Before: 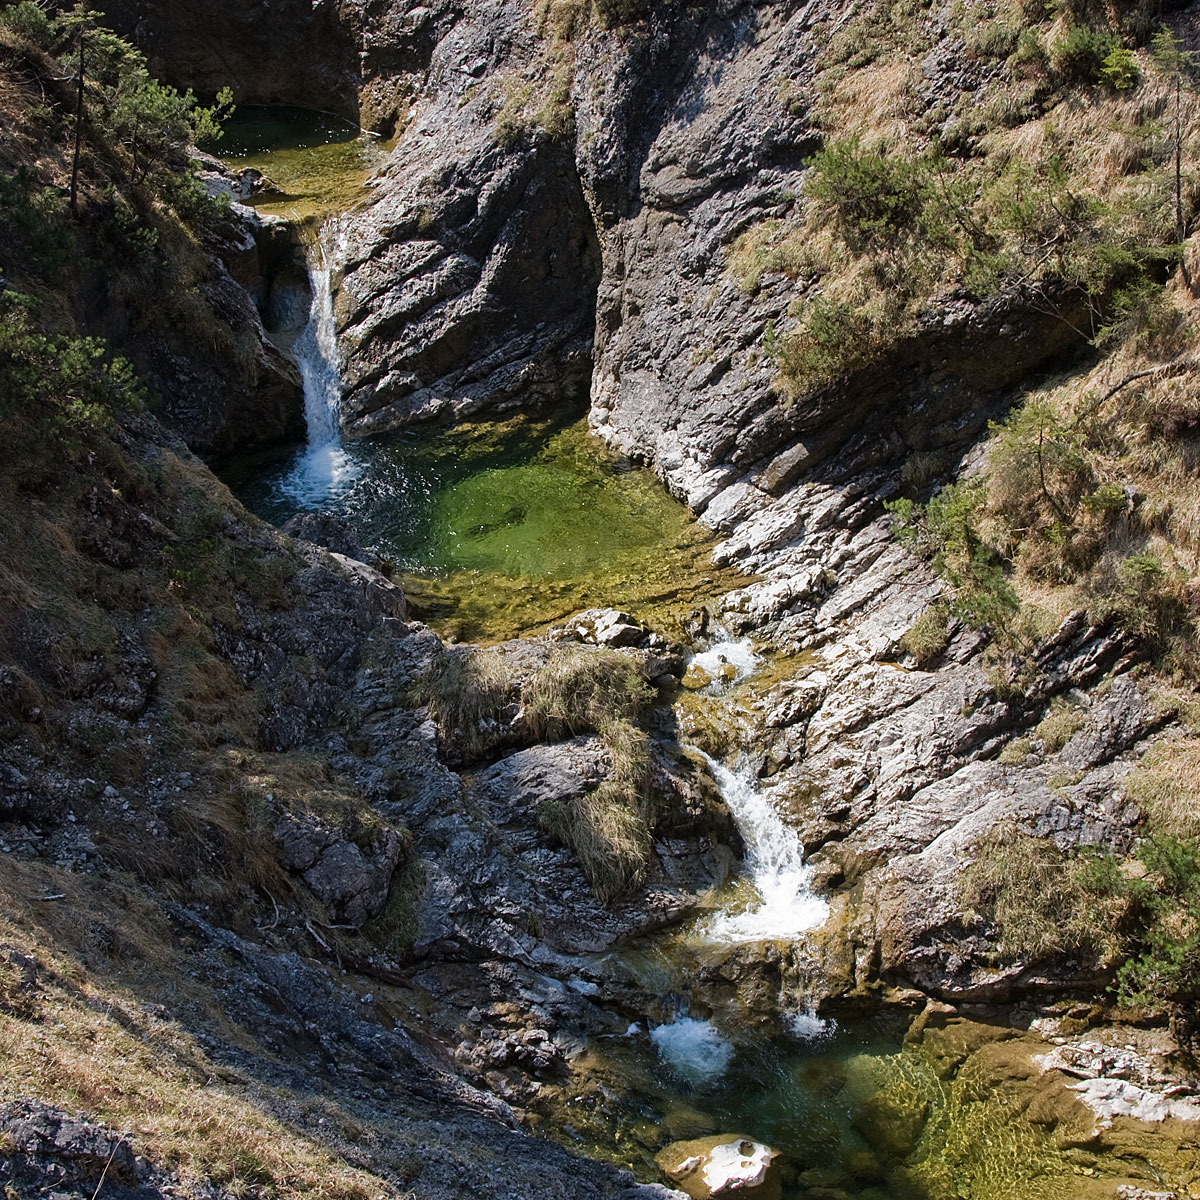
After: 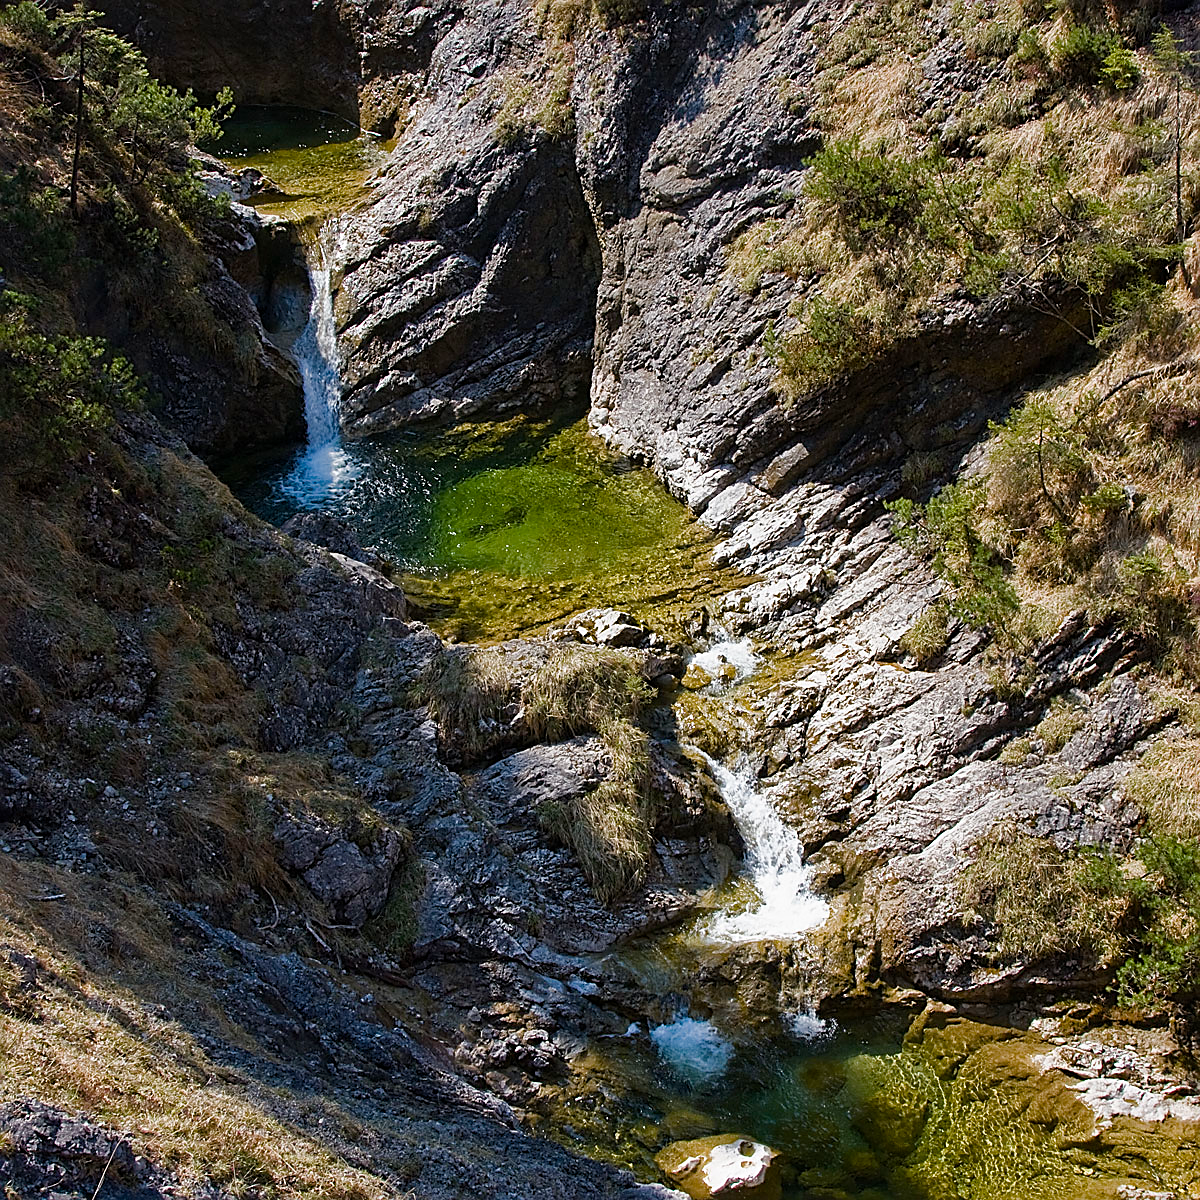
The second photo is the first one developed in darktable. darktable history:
sharpen: on, module defaults
shadows and highlights: shadows 0.047, highlights 41.56
exposure: exposure -0.111 EV, compensate highlight preservation false
color balance rgb: perceptual saturation grading › global saturation 0.636%, perceptual saturation grading › highlights -16.836%, perceptual saturation grading › mid-tones 33.152%, perceptual saturation grading › shadows 50.262%, global vibrance 14.8%
